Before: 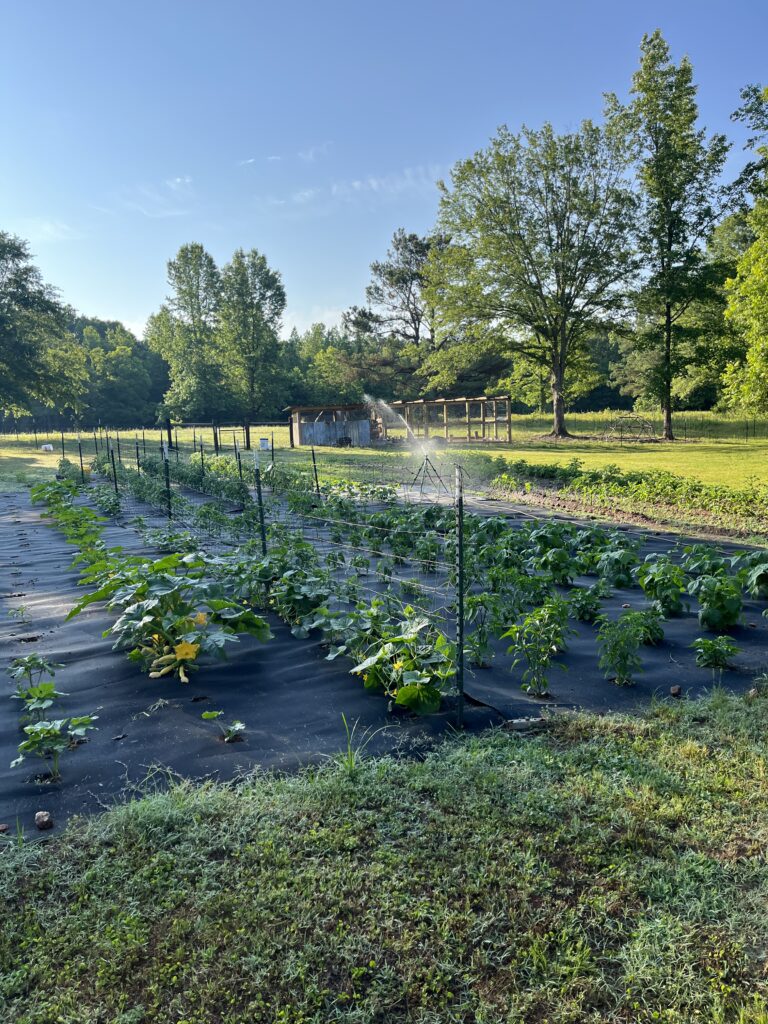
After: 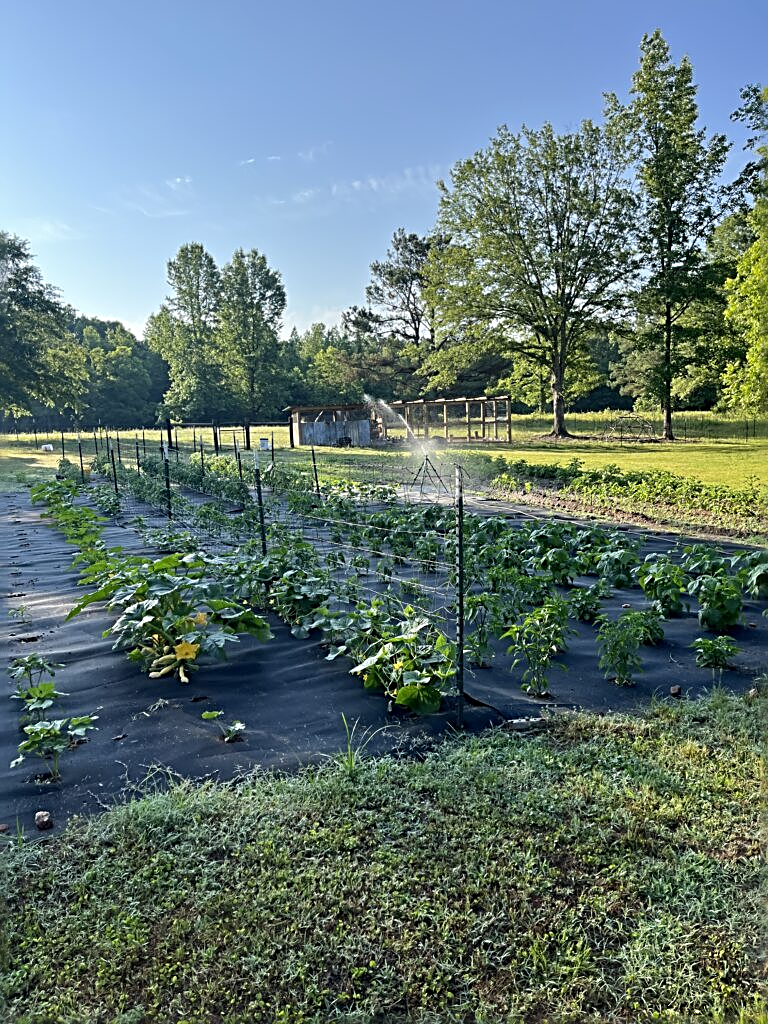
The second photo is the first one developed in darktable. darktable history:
sharpen: radius 2.82, amount 0.717
shadows and highlights: radius 335.83, shadows 64.27, highlights 4.86, compress 87.69%, soften with gaussian
